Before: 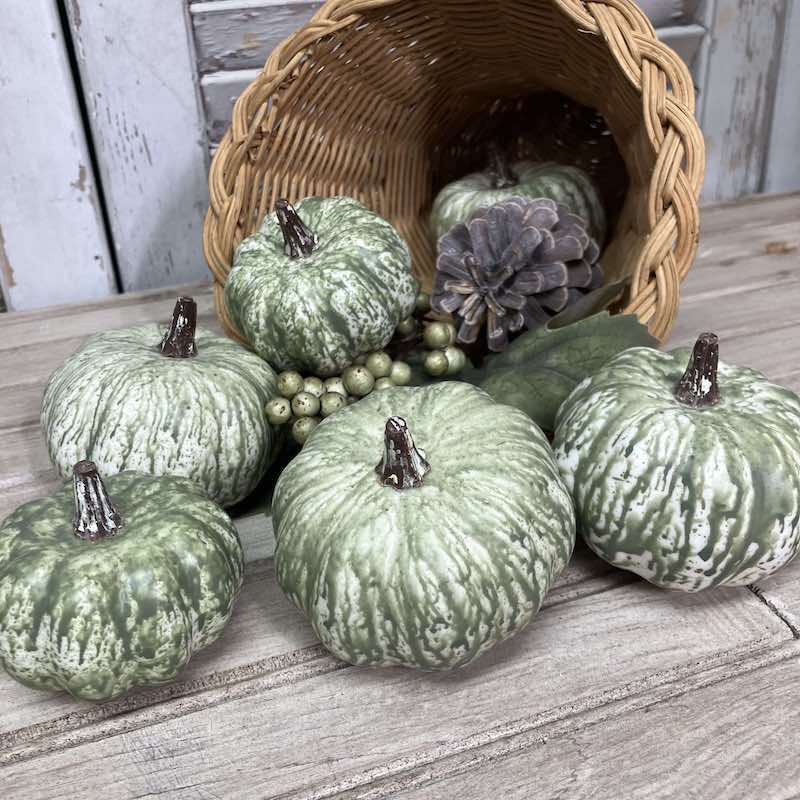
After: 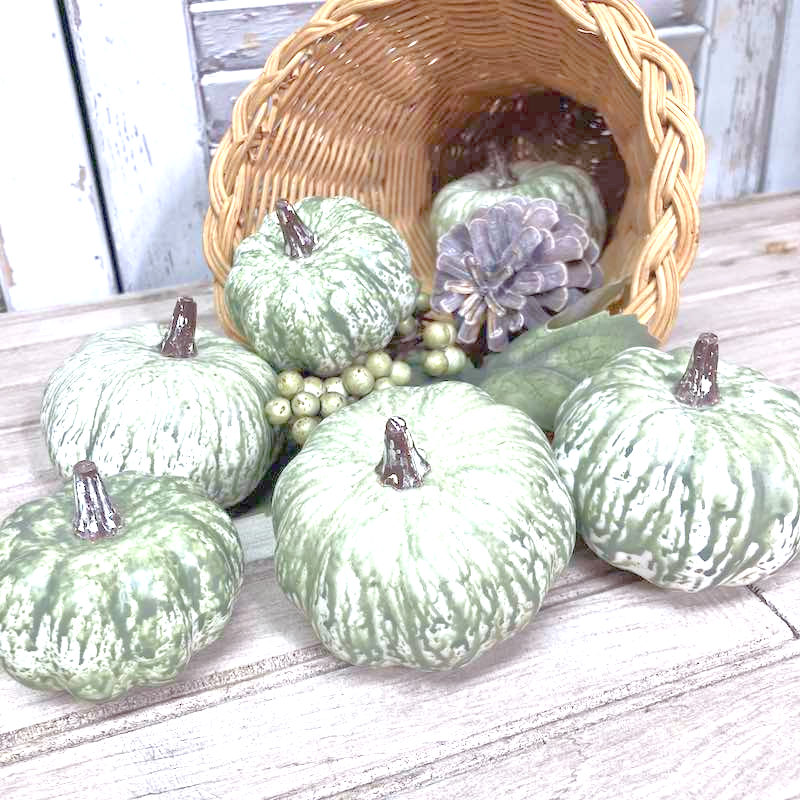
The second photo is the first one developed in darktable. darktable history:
exposure: black level correction 0, exposure 1.2 EV, compensate highlight preservation false
base curve: curves: ch0 [(0, 0) (0.989, 0.992)]
color calibration: illuminant as shot in camera, x 0.358, y 0.373, temperature 4628.91 K
tone equalizer: -8 EV 1.99 EV, -7 EV 1.98 EV, -6 EV 1.96 EV, -5 EV 1.98 EV, -4 EV 1.97 EV, -3 EV 1.49 EV, -2 EV 0.995 EV, -1 EV 0.478 EV
color balance rgb: shadows lift › chroma 3.117%, shadows lift › hue 281.69°, power › hue 329.51°, highlights gain › luminance 5.808%, highlights gain › chroma 1.274%, highlights gain › hue 89.44°, perceptual saturation grading › global saturation 0.61%, contrast -10.031%
contrast brightness saturation: contrast 0.048, brightness 0.057, saturation 0.014
